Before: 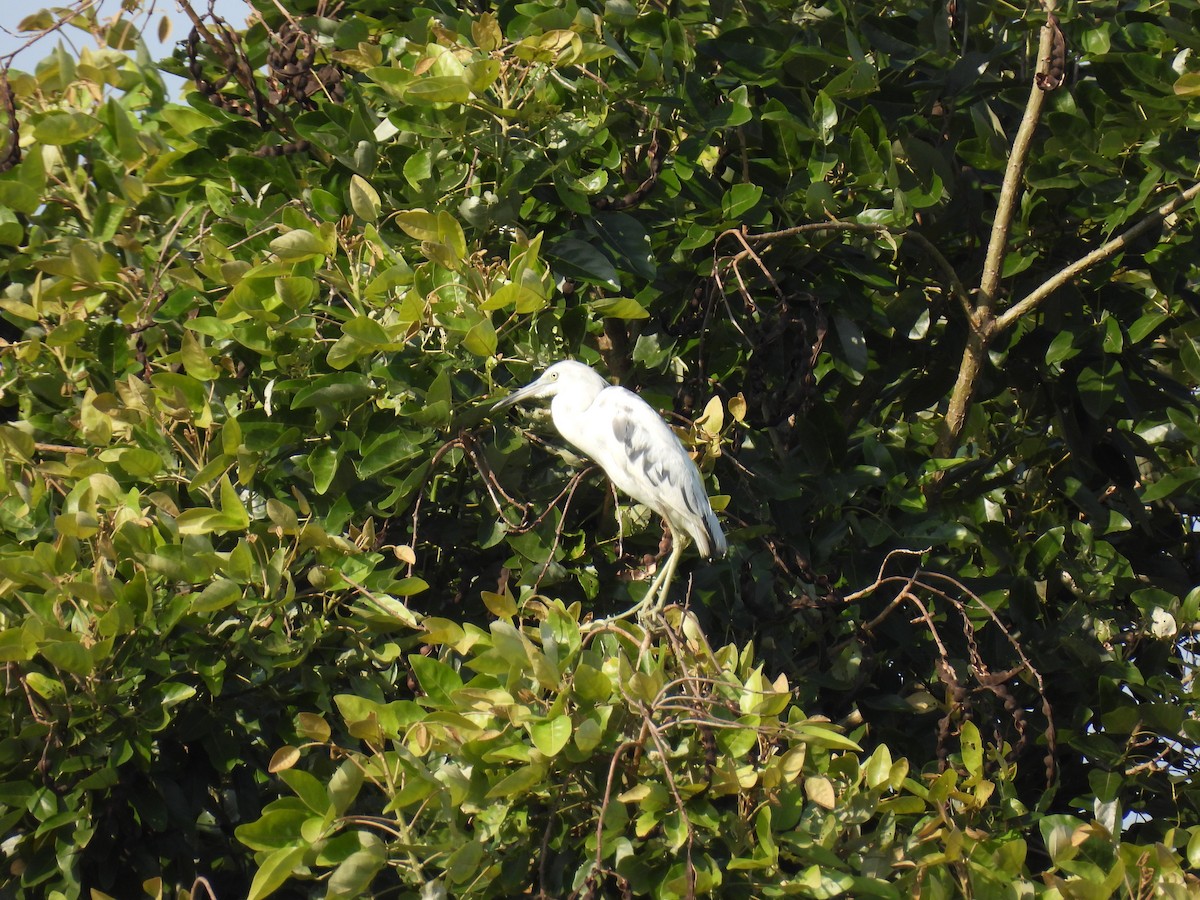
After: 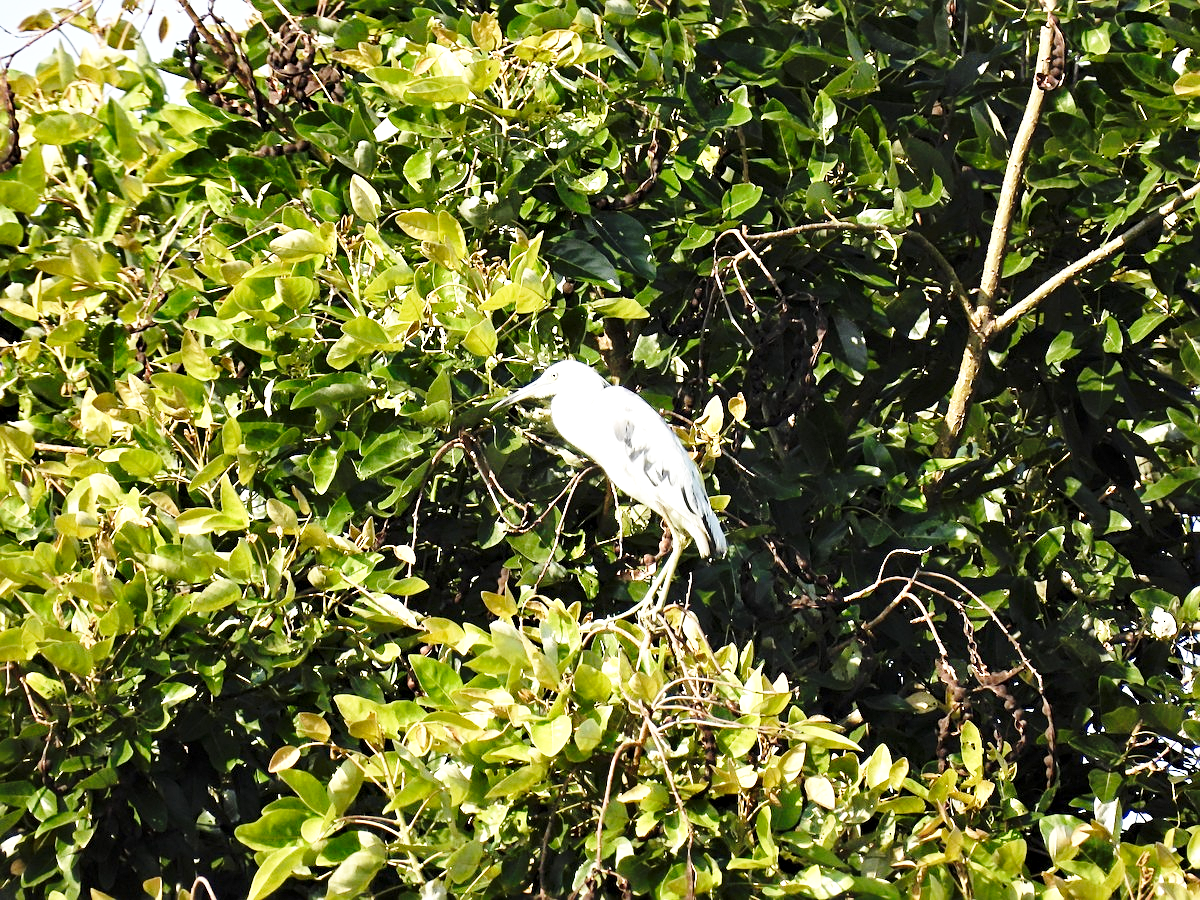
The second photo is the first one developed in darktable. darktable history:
sharpen: on, module defaults
exposure: black level correction 0, exposure 0.499 EV, compensate highlight preservation false
base curve: curves: ch0 [(0, 0) (0.028, 0.03) (0.121, 0.232) (0.46, 0.748) (0.859, 0.968) (1, 1)], preserve colors none
contrast equalizer: y [[0.531, 0.548, 0.559, 0.557, 0.544, 0.527], [0.5 ×6], [0.5 ×6], [0 ×6], [0 ×6]]
